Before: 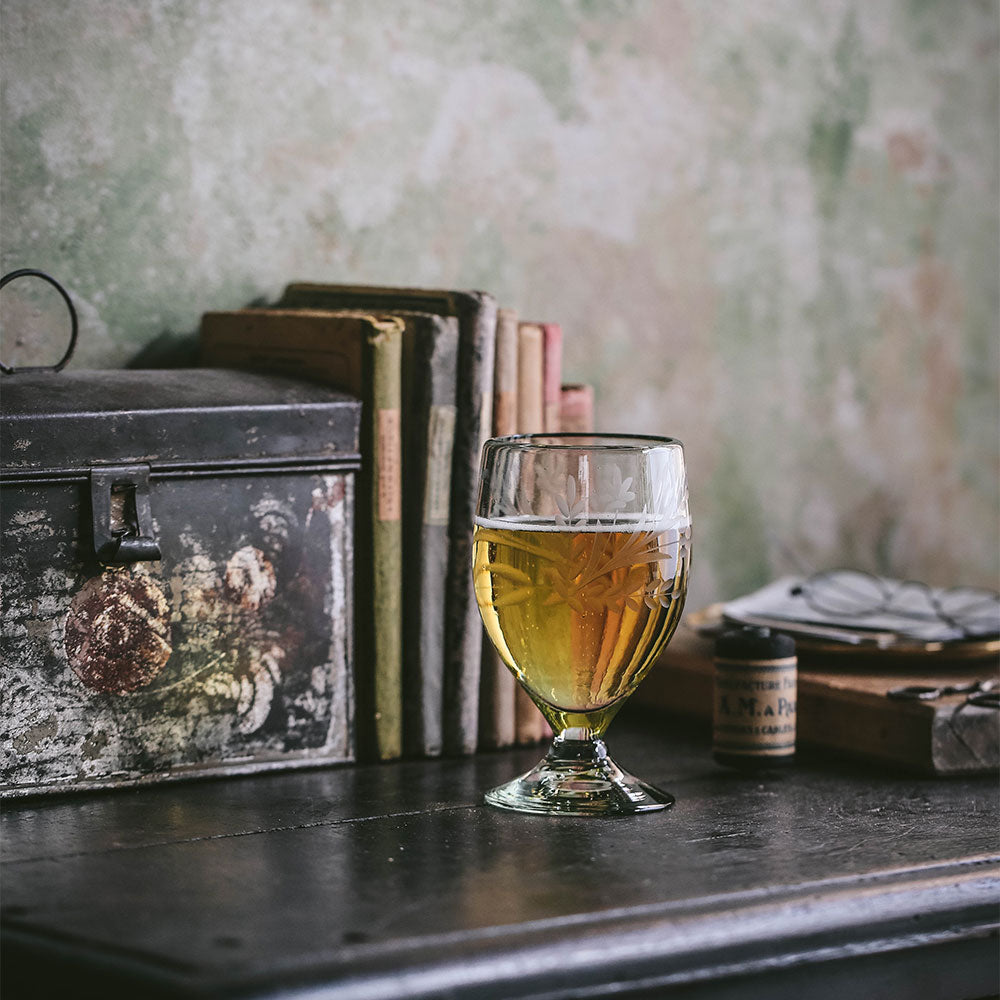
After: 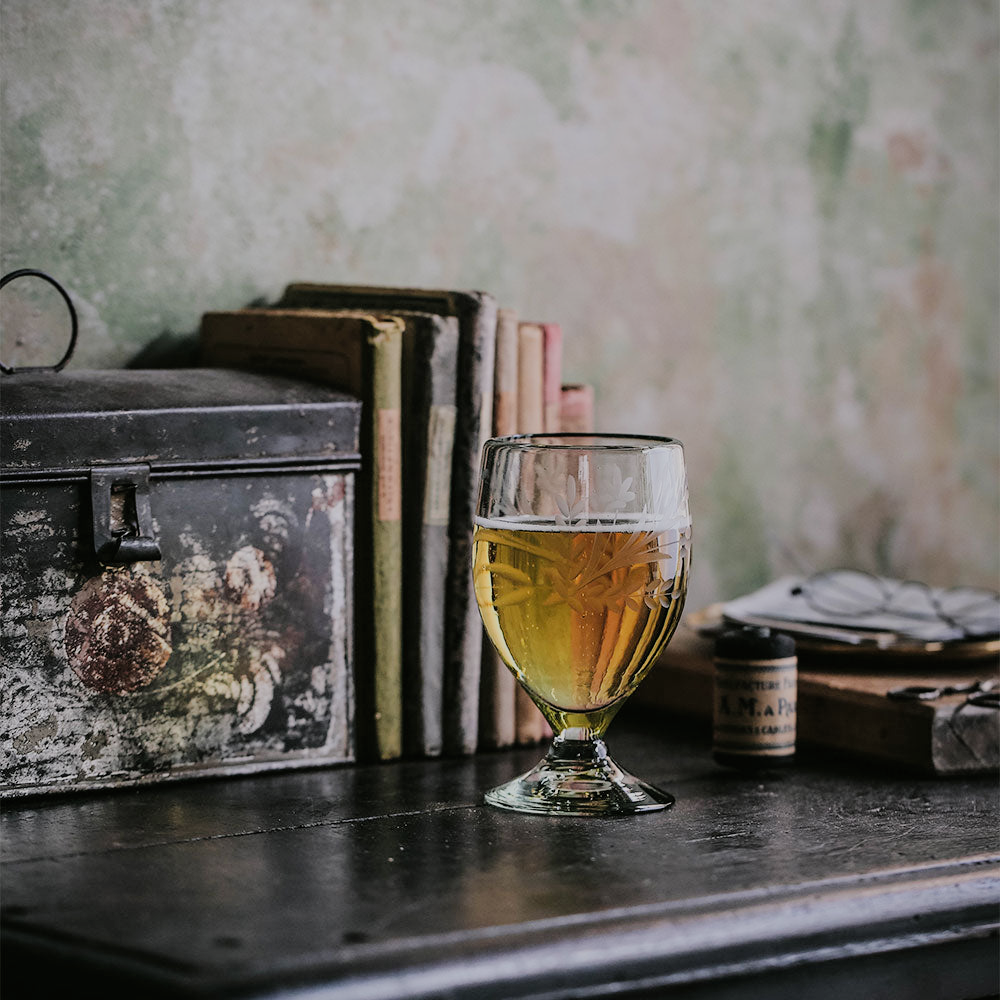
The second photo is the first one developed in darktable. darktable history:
filmic rgb: black relative exposure -7.15 EV, white relative exposure 5.37 EV, threshold 5.99 EV, hardness 3.03, enable highlight reconstruction true
